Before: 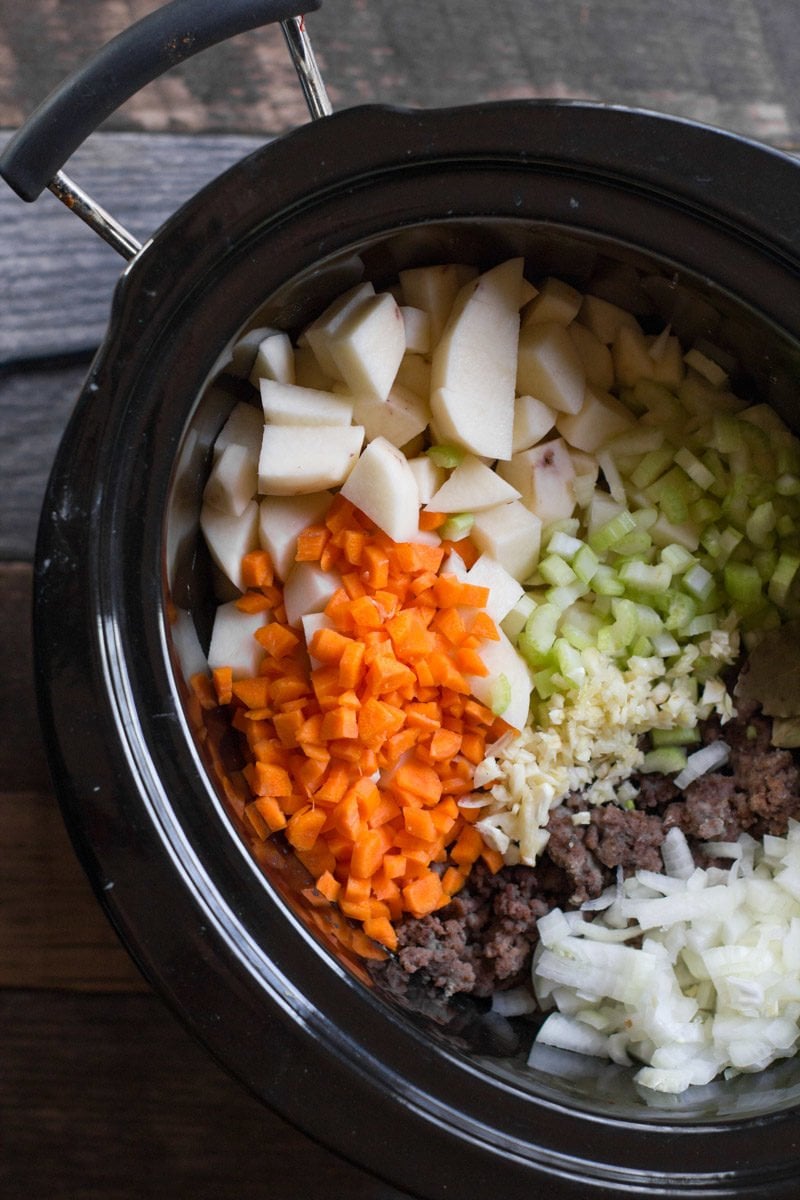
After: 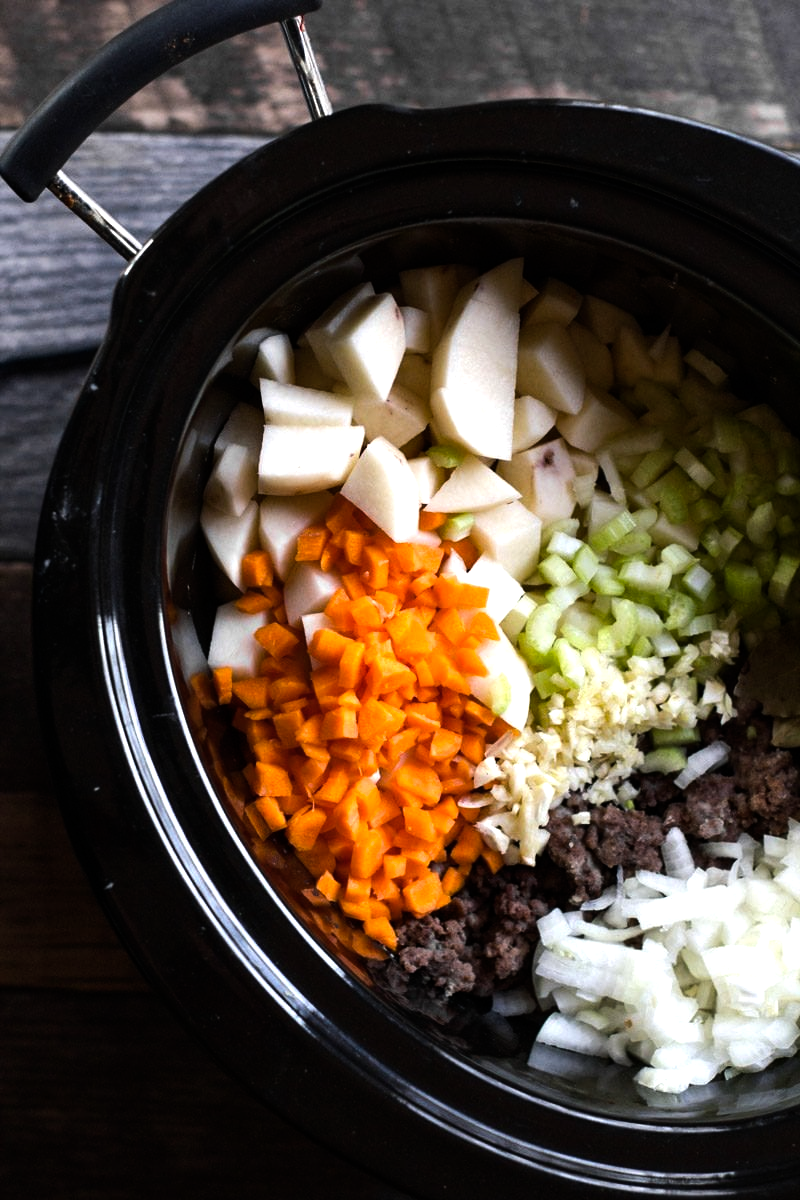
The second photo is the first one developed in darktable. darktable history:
tone equalizer: -8 EV -0.417 EV, -7 EV -0.389 EV, -6 EV -0.333 EV, -5 EV -0.222 EV, -3 EV 0.222 EV, -2 EV 0.333 EV, -1 EV 0.389 EV, +0 EV 0.417 EV, edges refinement/feathering 500, mask exposure compensation -1.57 EV, preserve details no
exposure: compensate highlight preservation false
color balance rgb: shadows lift › luminance -10%, power › luminance -9%, linear chroma grading › global chroma 10%, global vibrance 10%, contrast 15%, saturation formula JzAzBz (2021)
